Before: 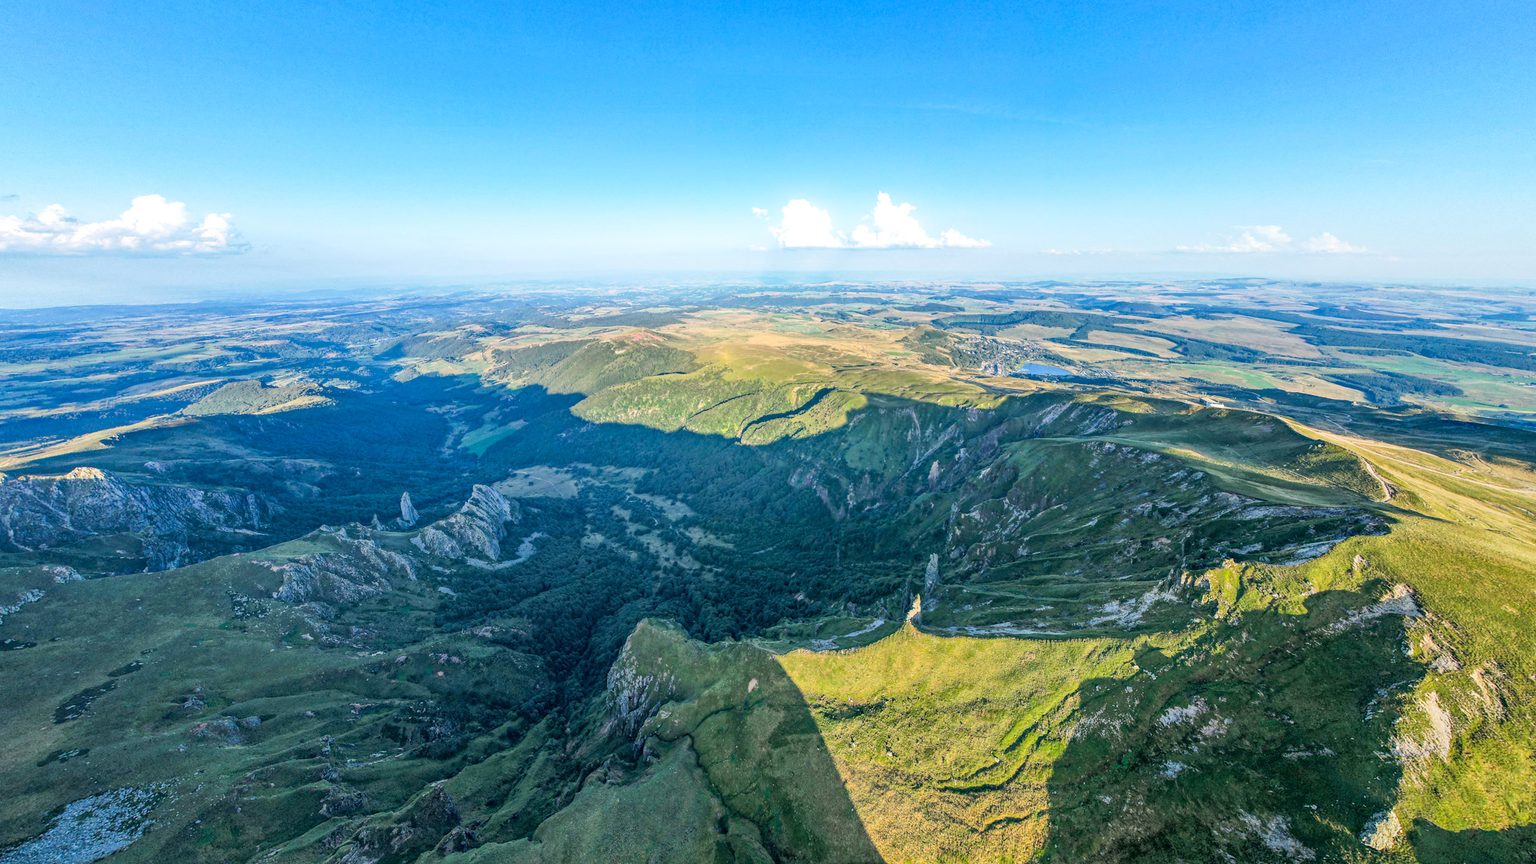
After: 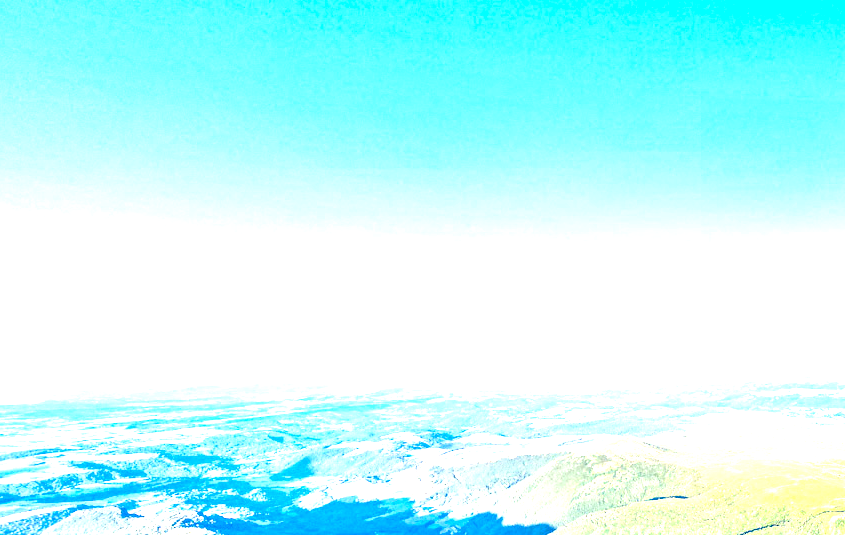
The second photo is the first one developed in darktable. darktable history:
tone equalizer: -8 EV -0.778 EV, -7 EV -0.694 EV, -6 EV -0.608 EV, -5 EV -0.395 EV, -3 EV 0.388 EV, -2 EV 0.6 EV, -1 EV 0.679 EV, +0 EV 0.758 EV, mask exposure compensation -0.499 EV
exposure: black level correction 0.011, exposure 1.076 EV, compensate highlight preservation false
crop and rotate: left 11.114%, top 0.062%, right 47.626%, bottom 53.435%
